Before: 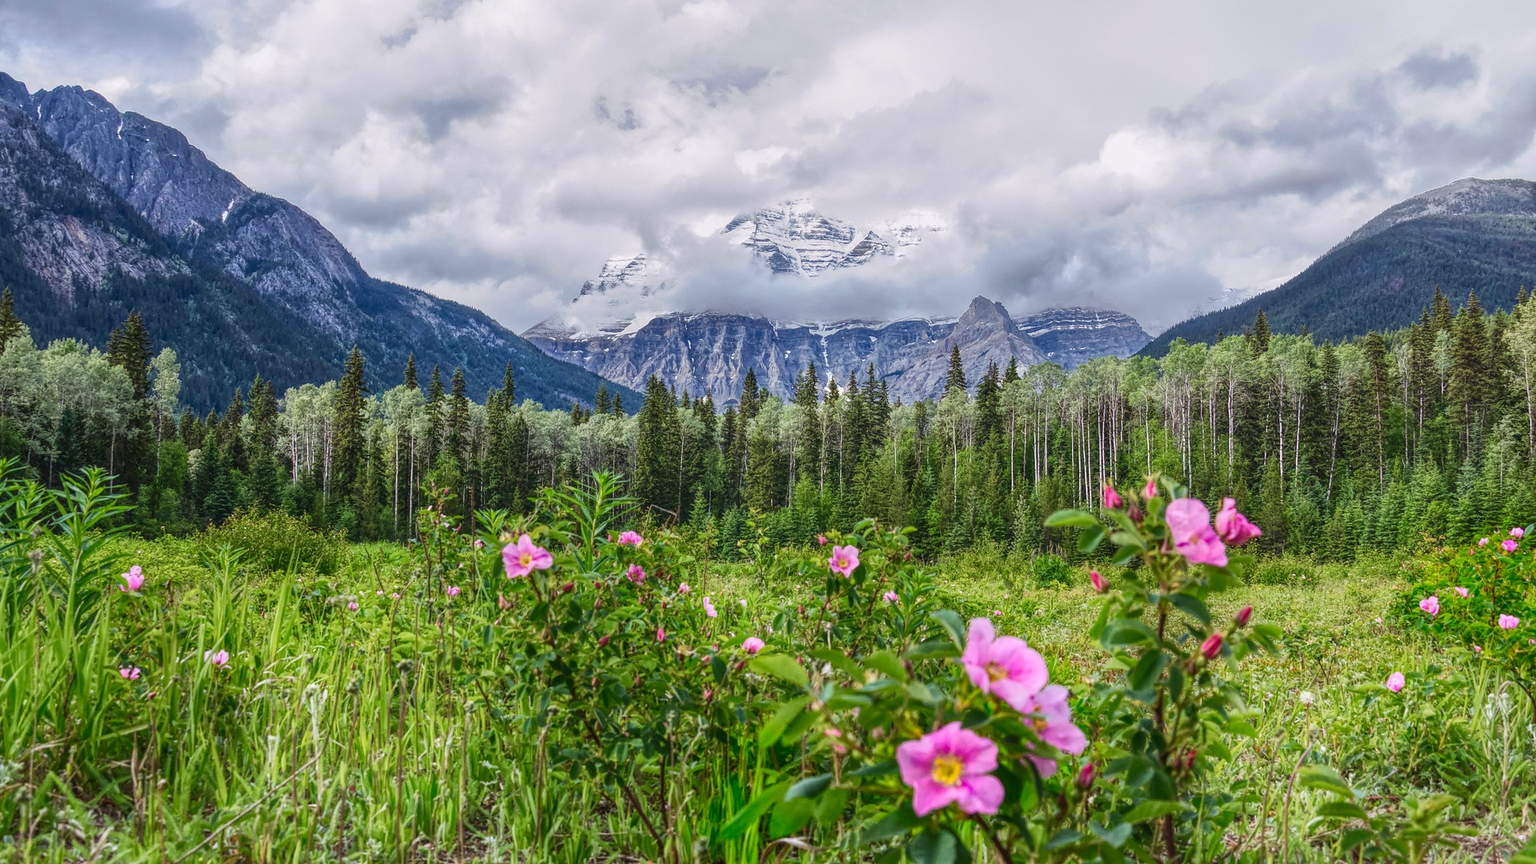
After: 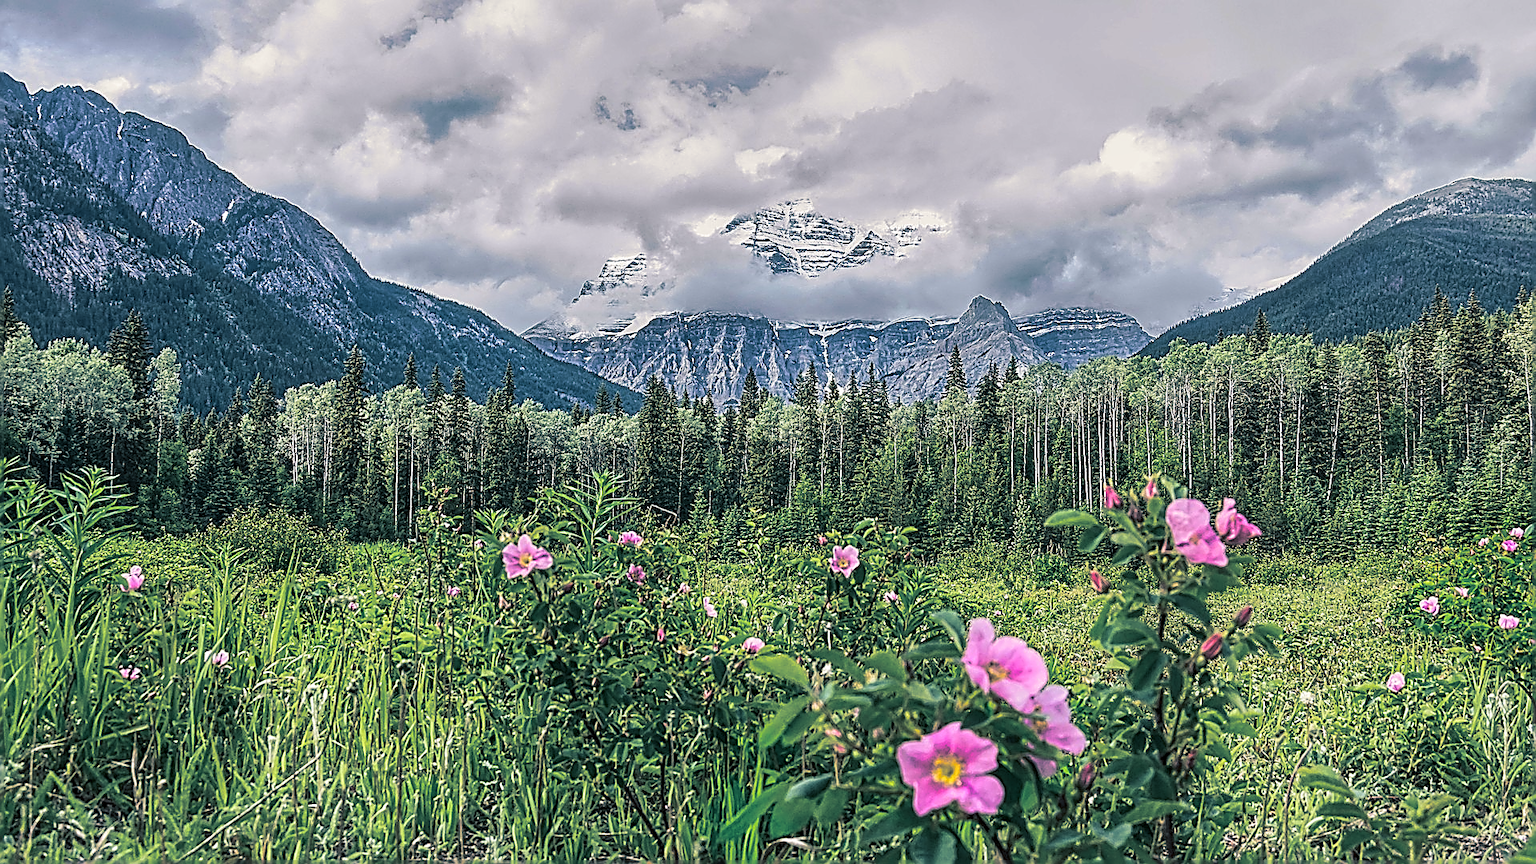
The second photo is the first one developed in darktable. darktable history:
sharpen: amount 2
shadows and highlights: soften with gaussian
split-toning: shadows › hue 205.2°, shadows › saturation 0.43, highlights › hue 54°, highlights › saturation 0.54
color correction: highlights b* 3
